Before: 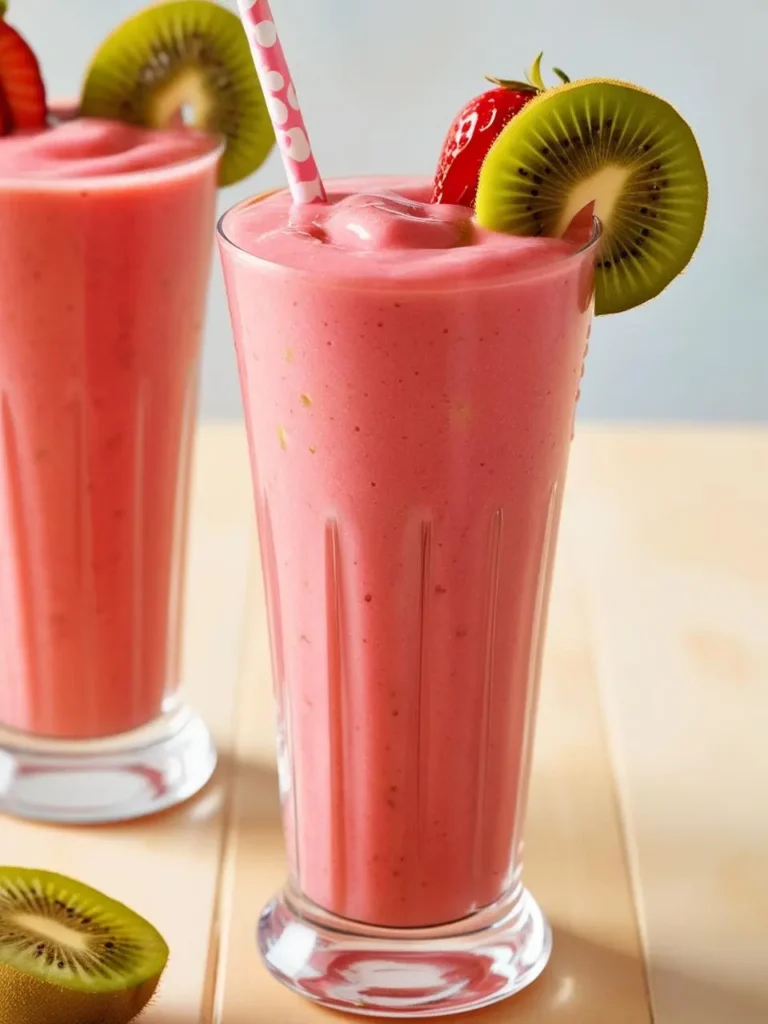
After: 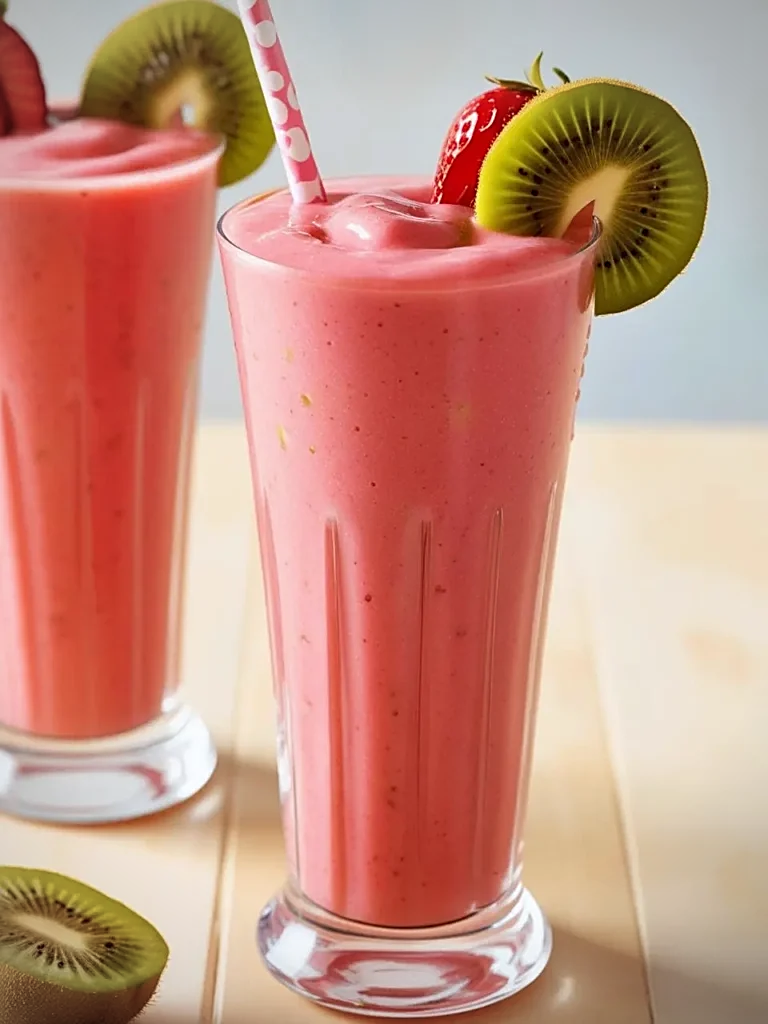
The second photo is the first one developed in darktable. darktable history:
vignetting: fall-off radius 60.92%
sharpen: on, module defaults
white balance: red 0.988, blue 1.017
